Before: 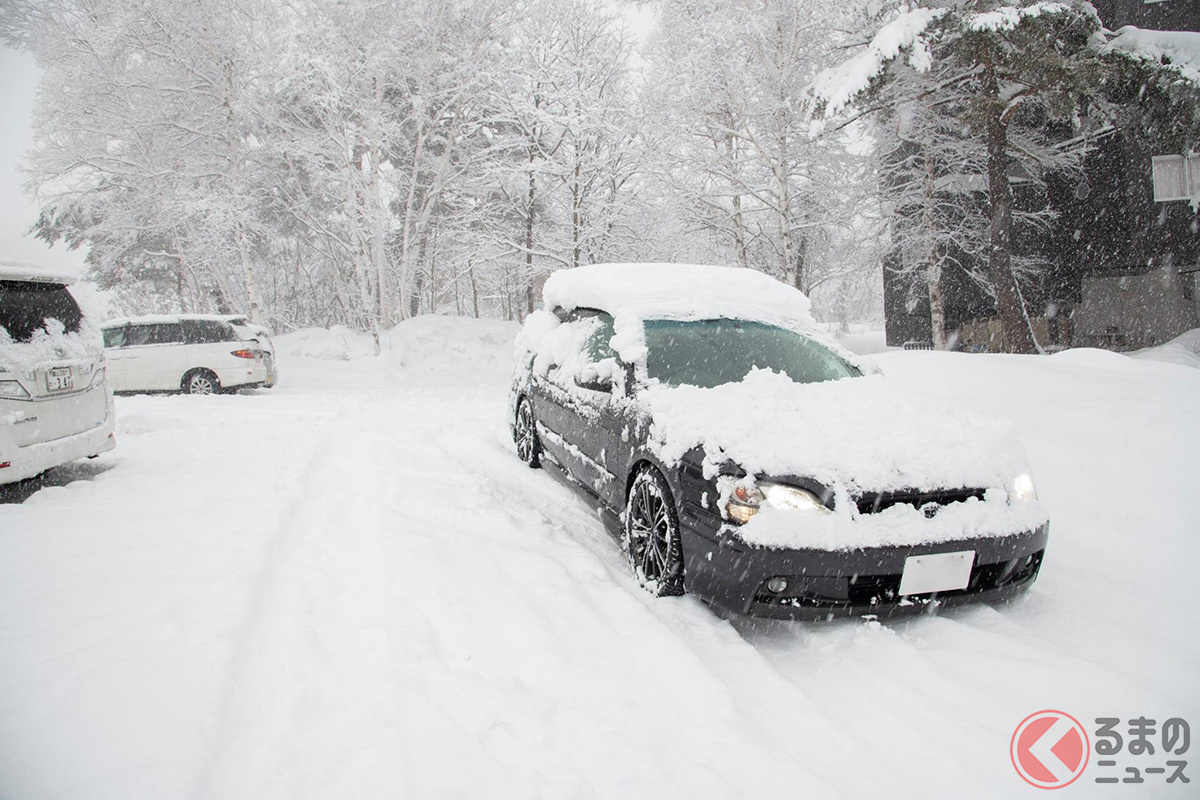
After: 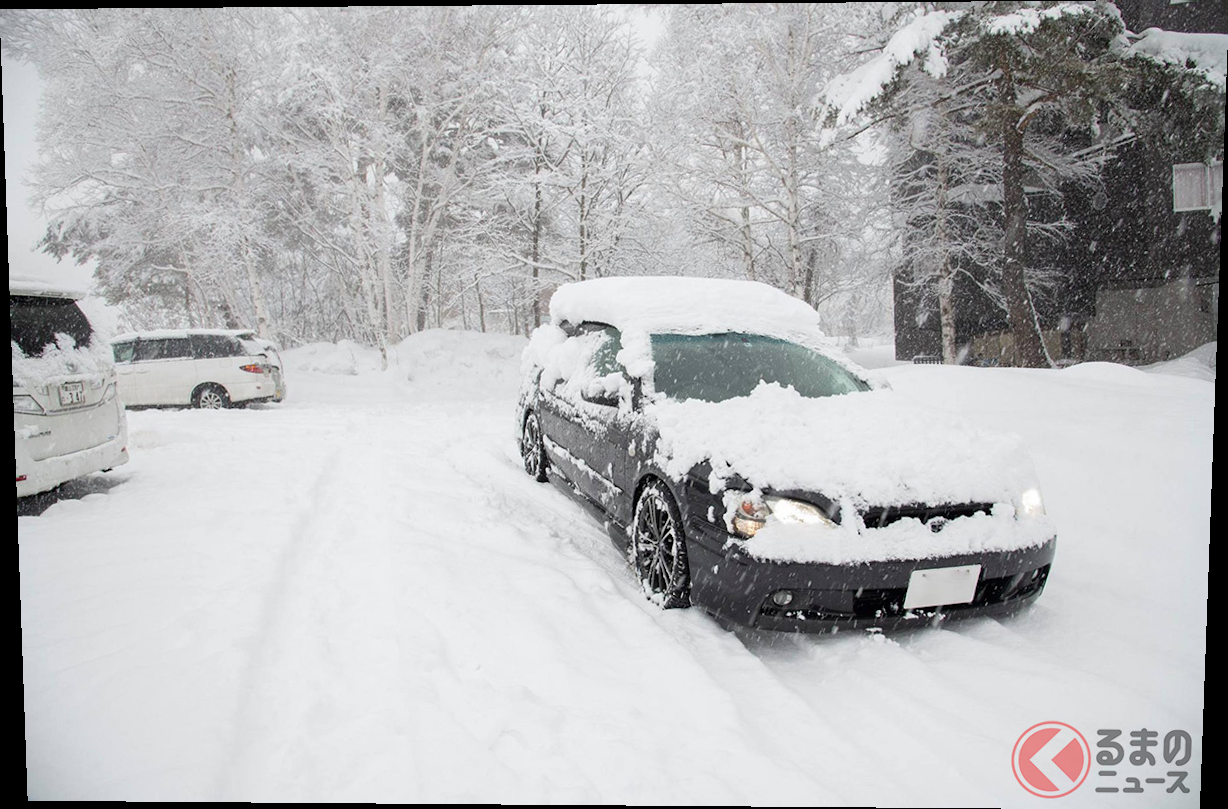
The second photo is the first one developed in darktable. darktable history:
contrast brightness saturation: contrast 0.03, brightness -0.04
rotate and perspective: lens shift (vertical) 0.048, lens shift (horizontal) -0.024, automatic cropping off
